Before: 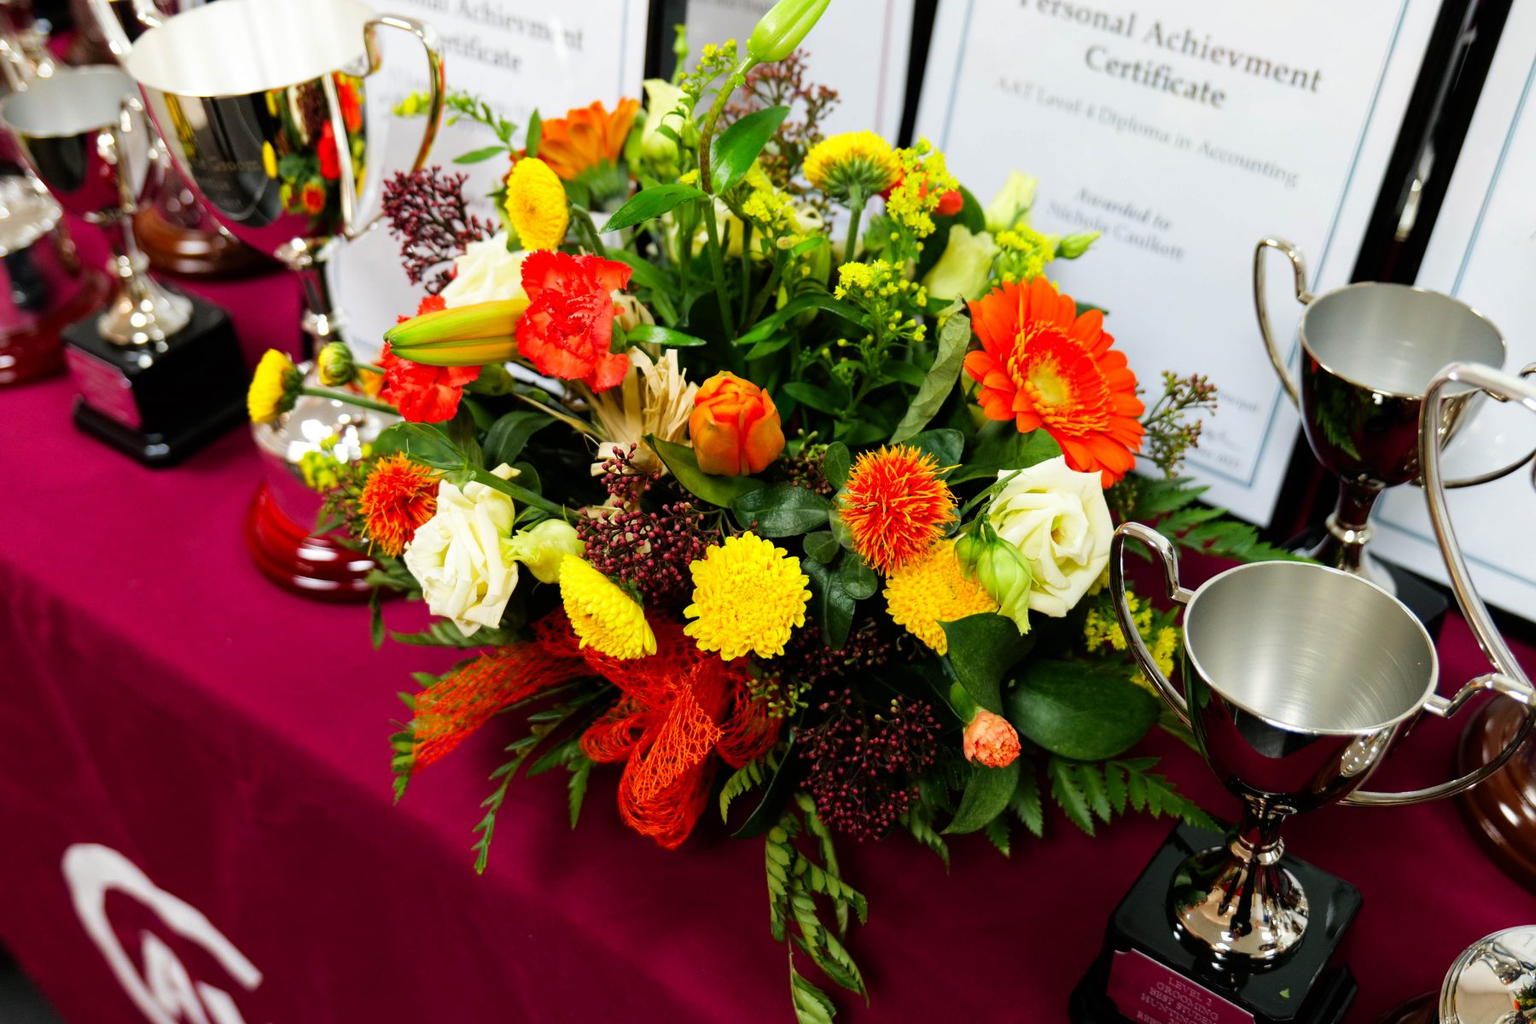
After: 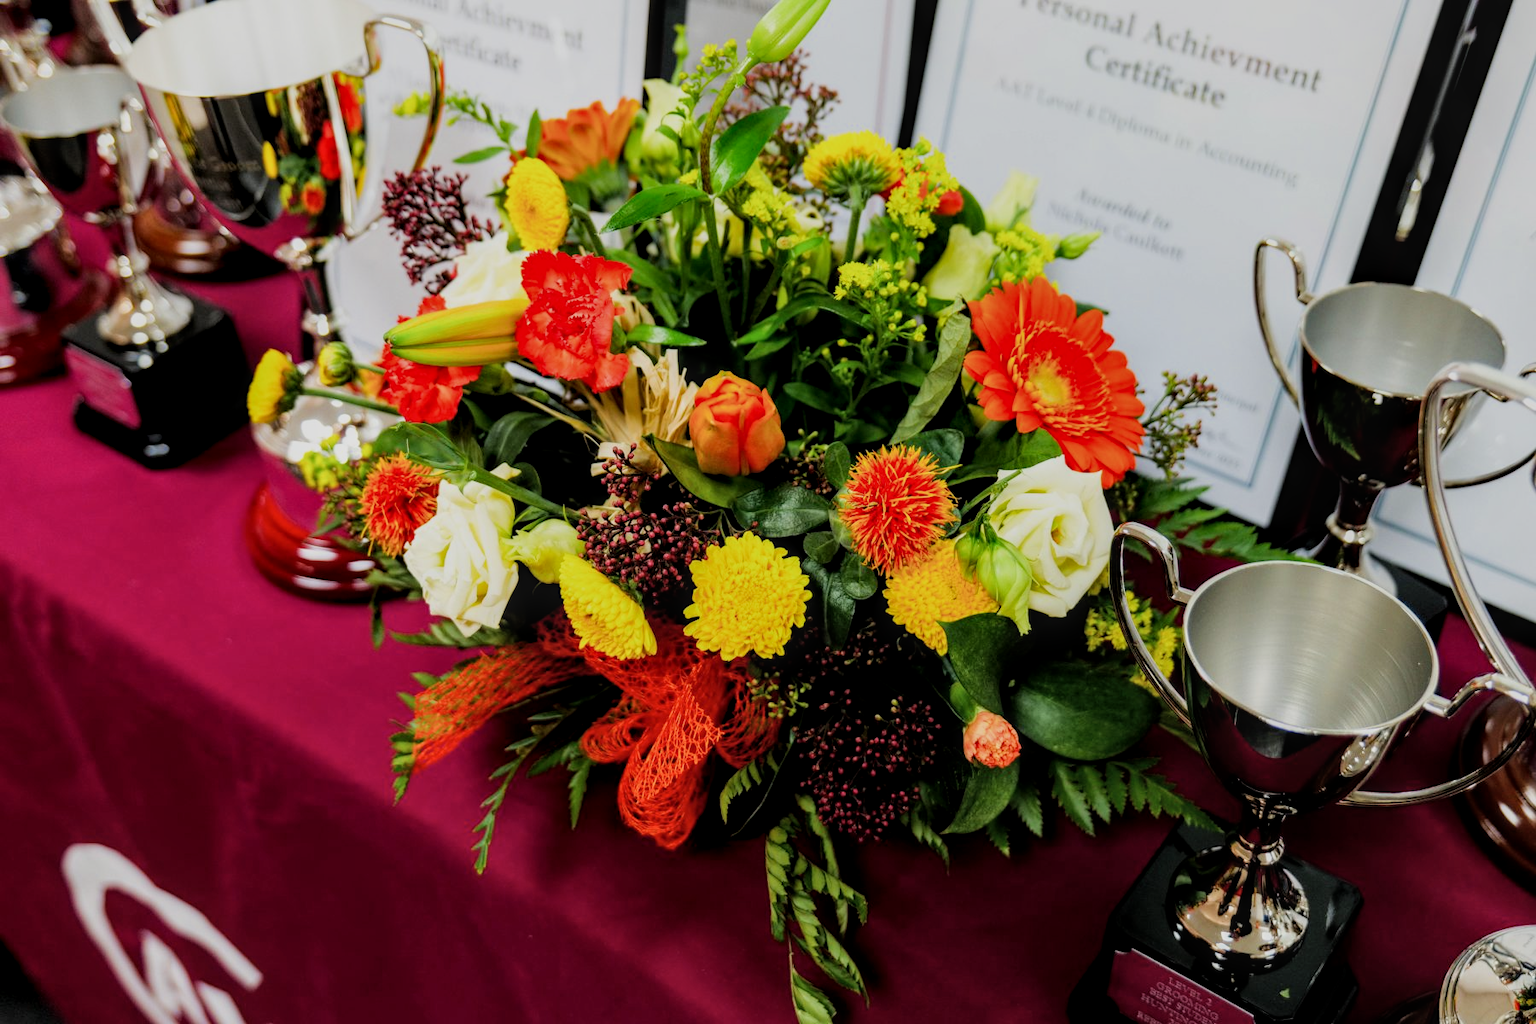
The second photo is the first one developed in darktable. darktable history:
local contrast: detail 130%
filmic rgb: black relative exposure -7.65 EV, white relative exposure 4.56 EV, hardness 3.61
